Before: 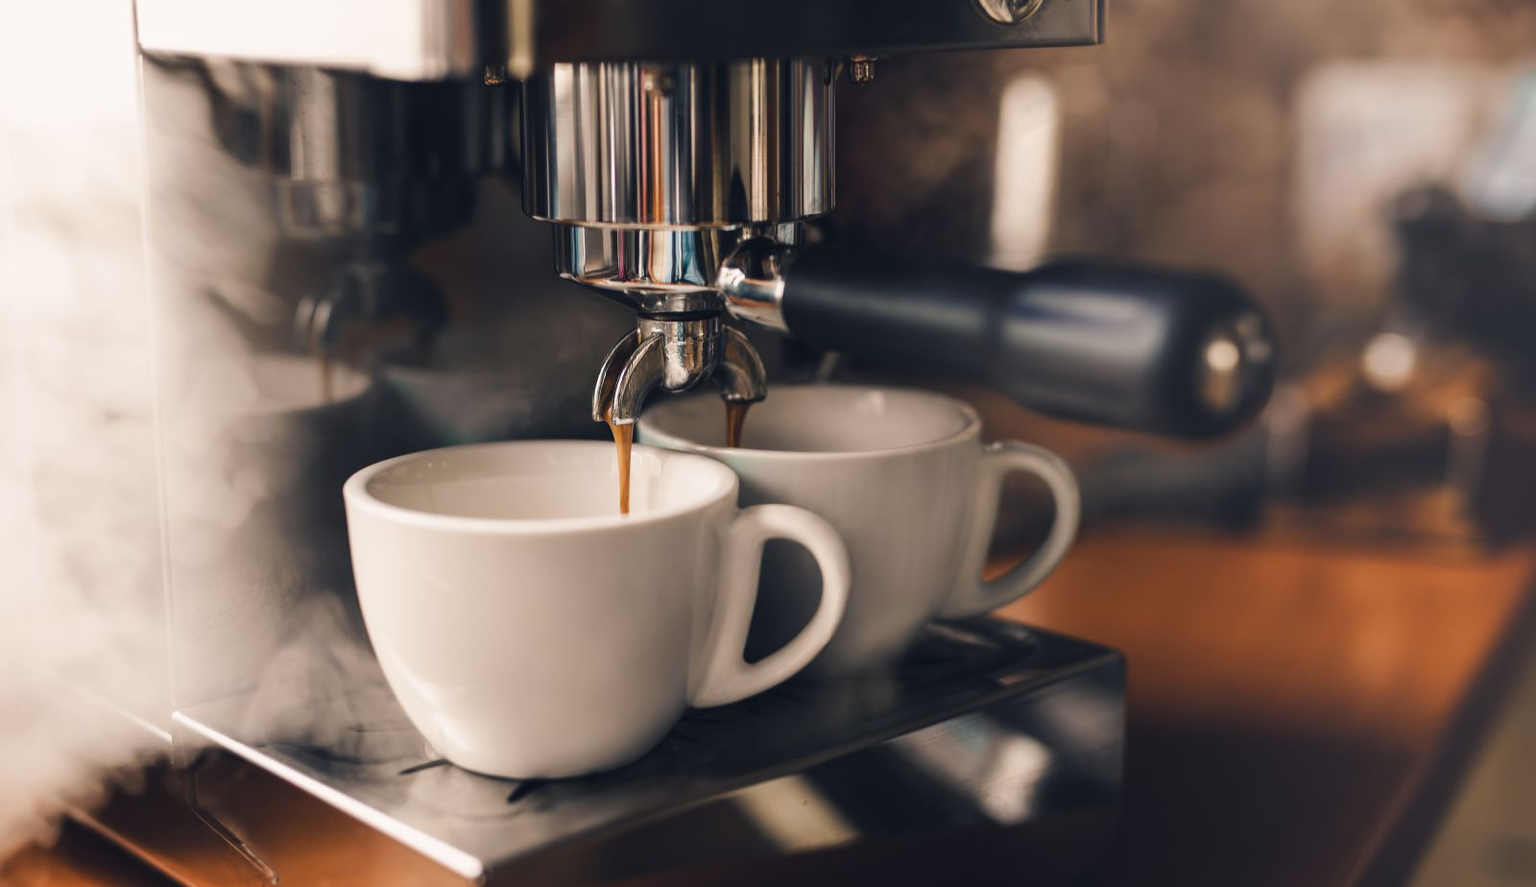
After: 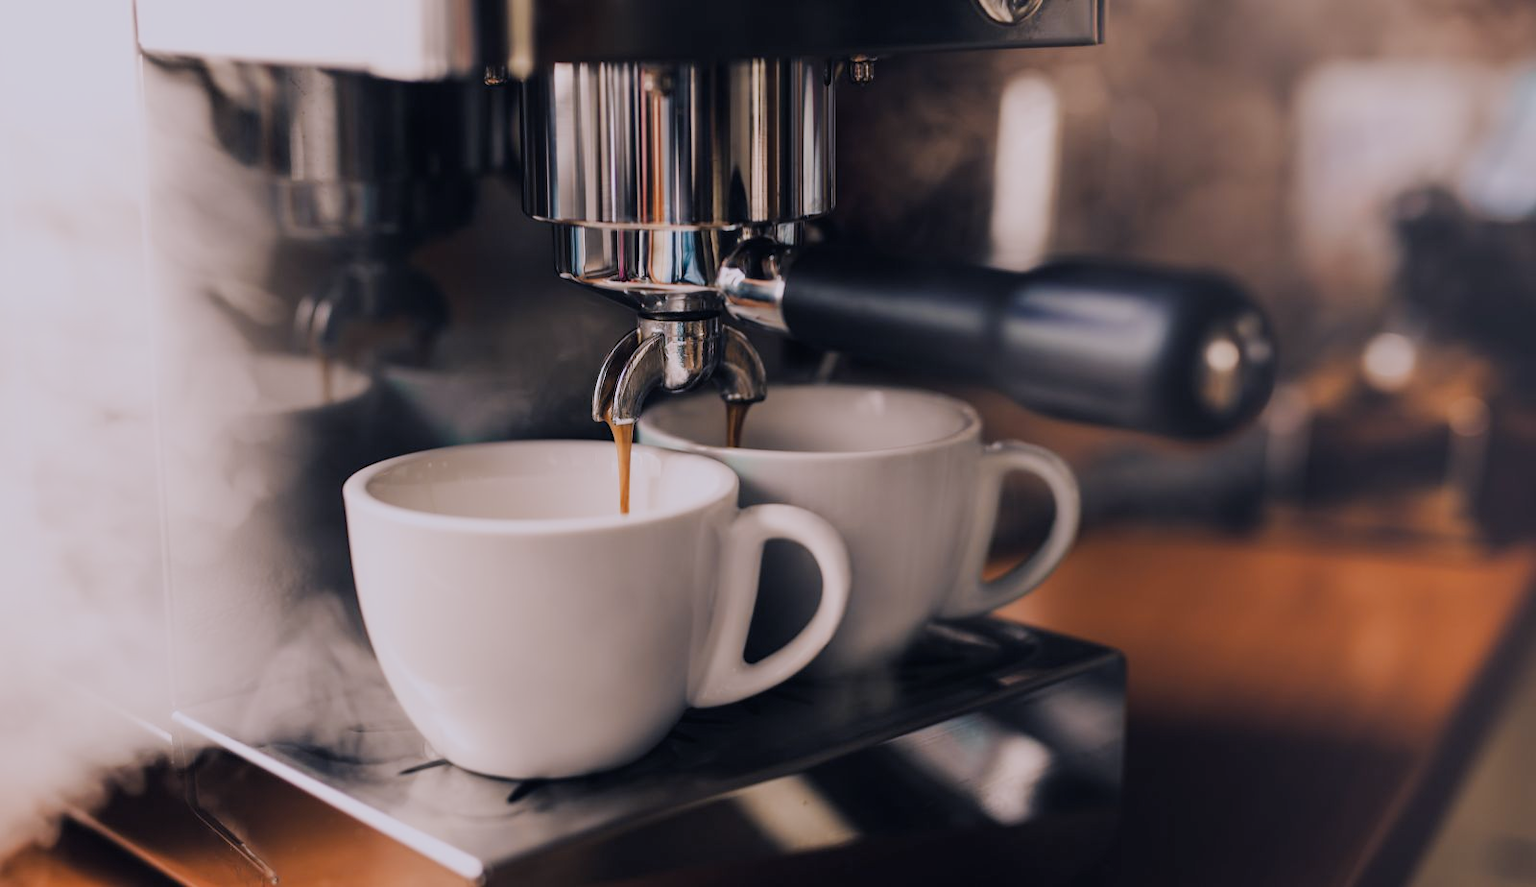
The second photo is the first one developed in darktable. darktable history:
white balance: red 1.004, blue 1.096
filmic rgb: black relative exposure -16 EV, white relative exposure 6.92 EV, hardness 4.7
